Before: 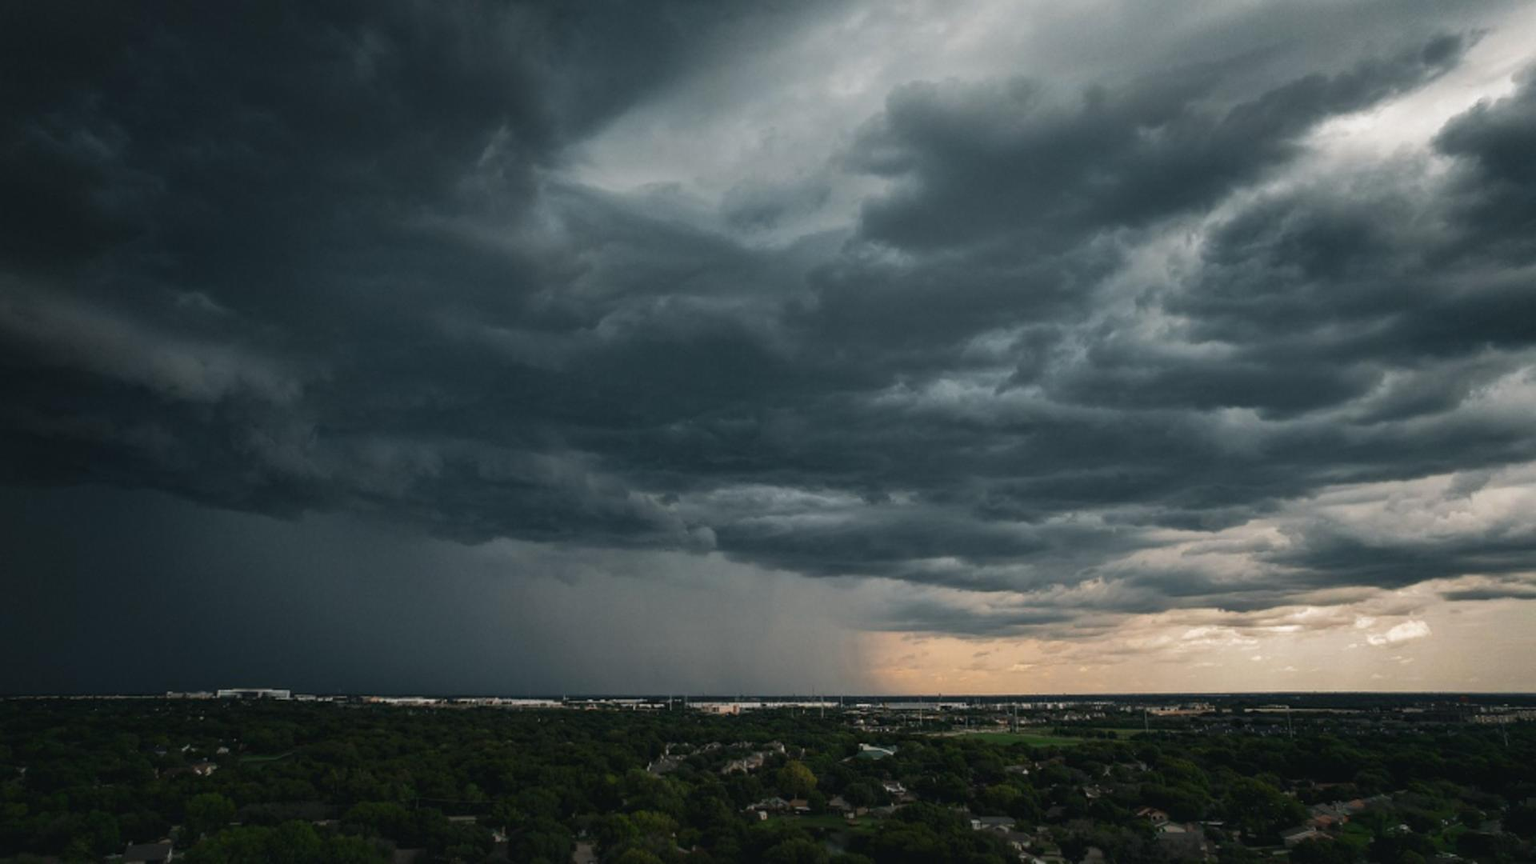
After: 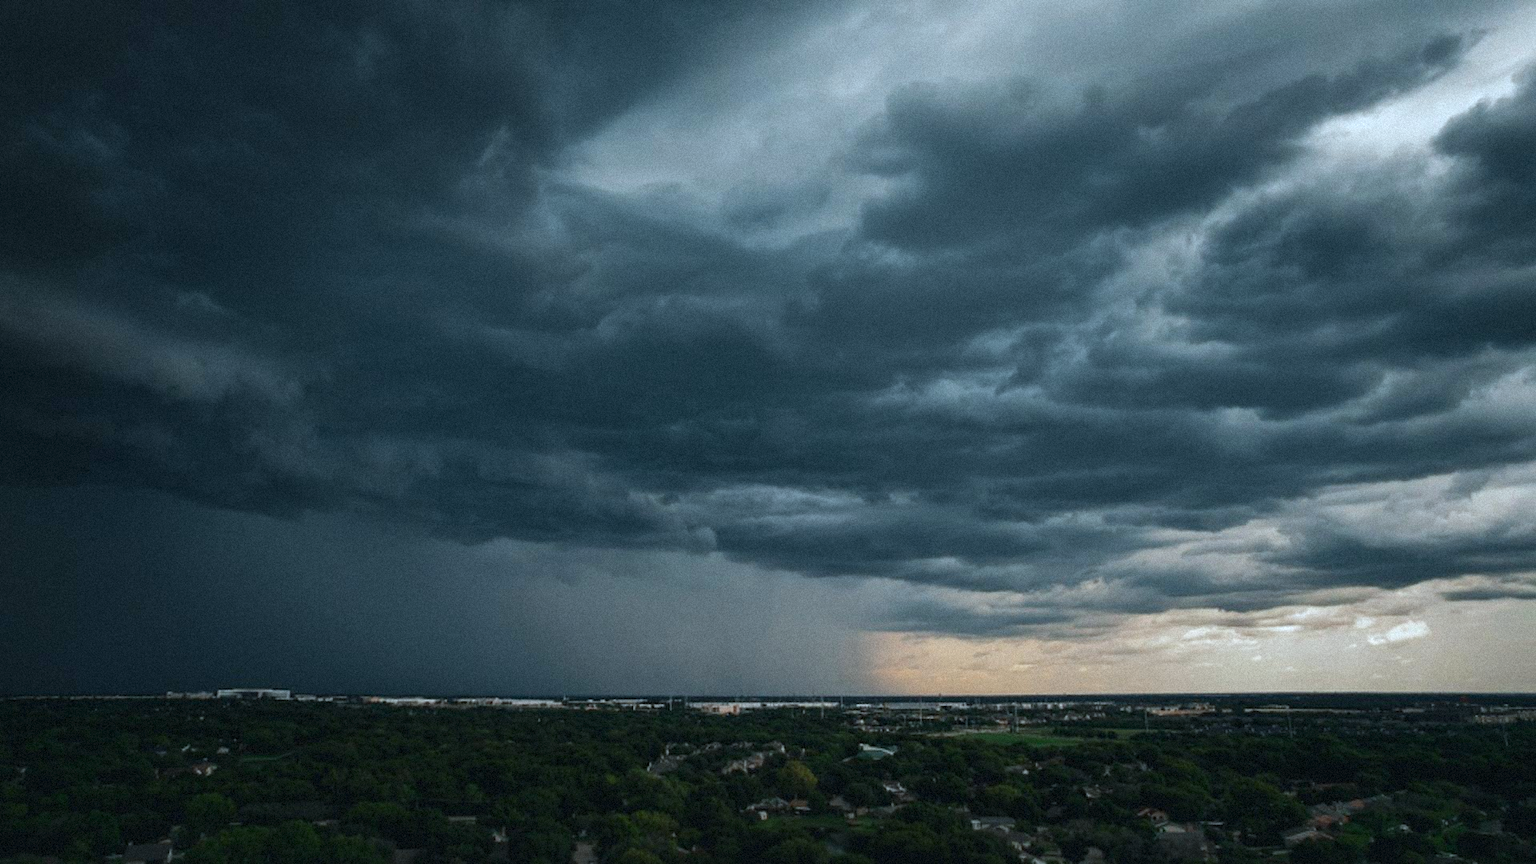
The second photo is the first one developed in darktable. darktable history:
exposure: compensate highlight preservation false
grain: mid-tones bias 0%
color calibration: illuminant F (fluorescent), F source F9 (Cool White Deluxe 4150 K) – high CRI, x 0.374, y 0.373, temperature 4158.34 K
